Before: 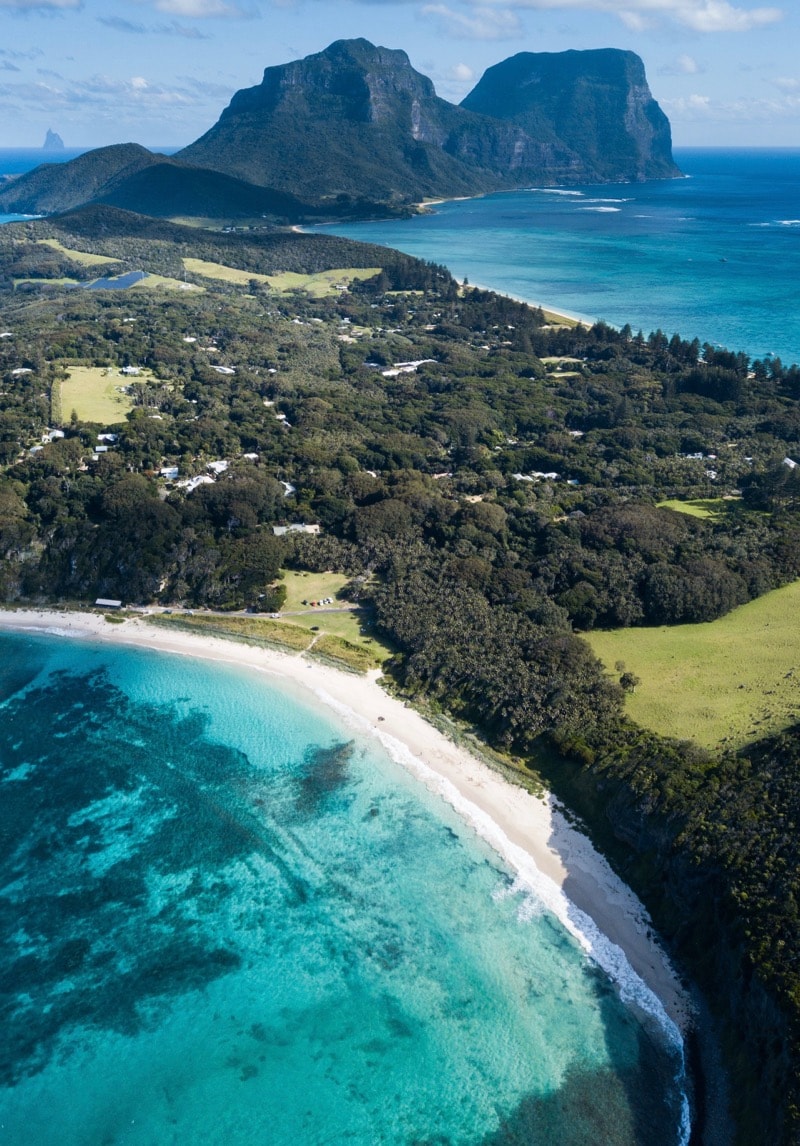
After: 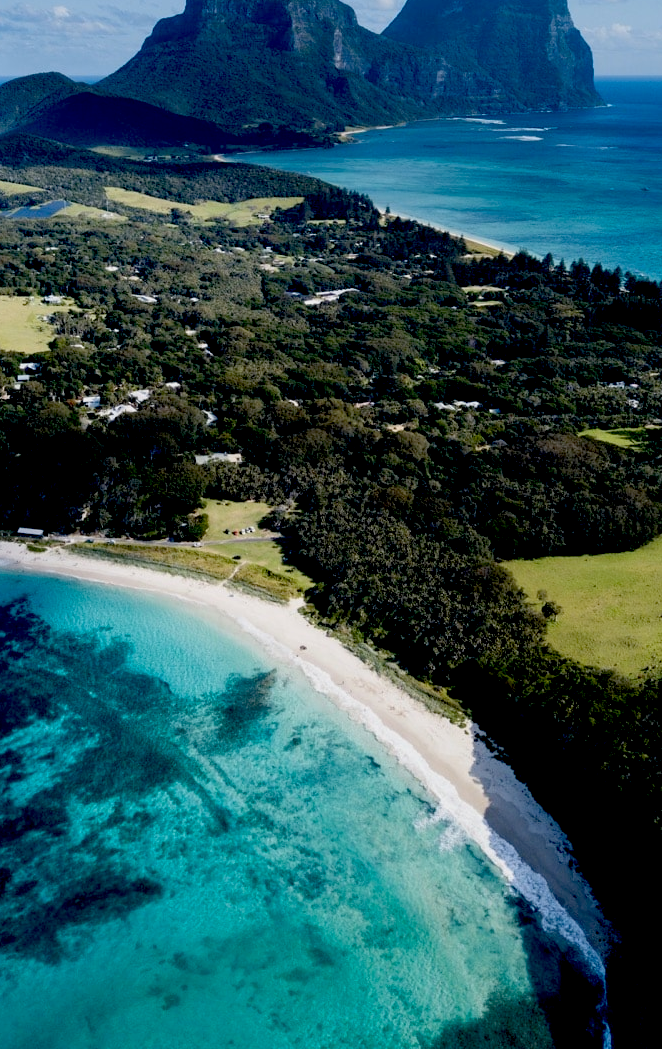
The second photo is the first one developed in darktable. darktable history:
crop: left 9.828%, top 6.273%, right 7.345%, bottom 2.143%
exposure: black level correction 0.046, exposure -0.235 EV, compensate exposure bias true, compensate highlight preservation false
